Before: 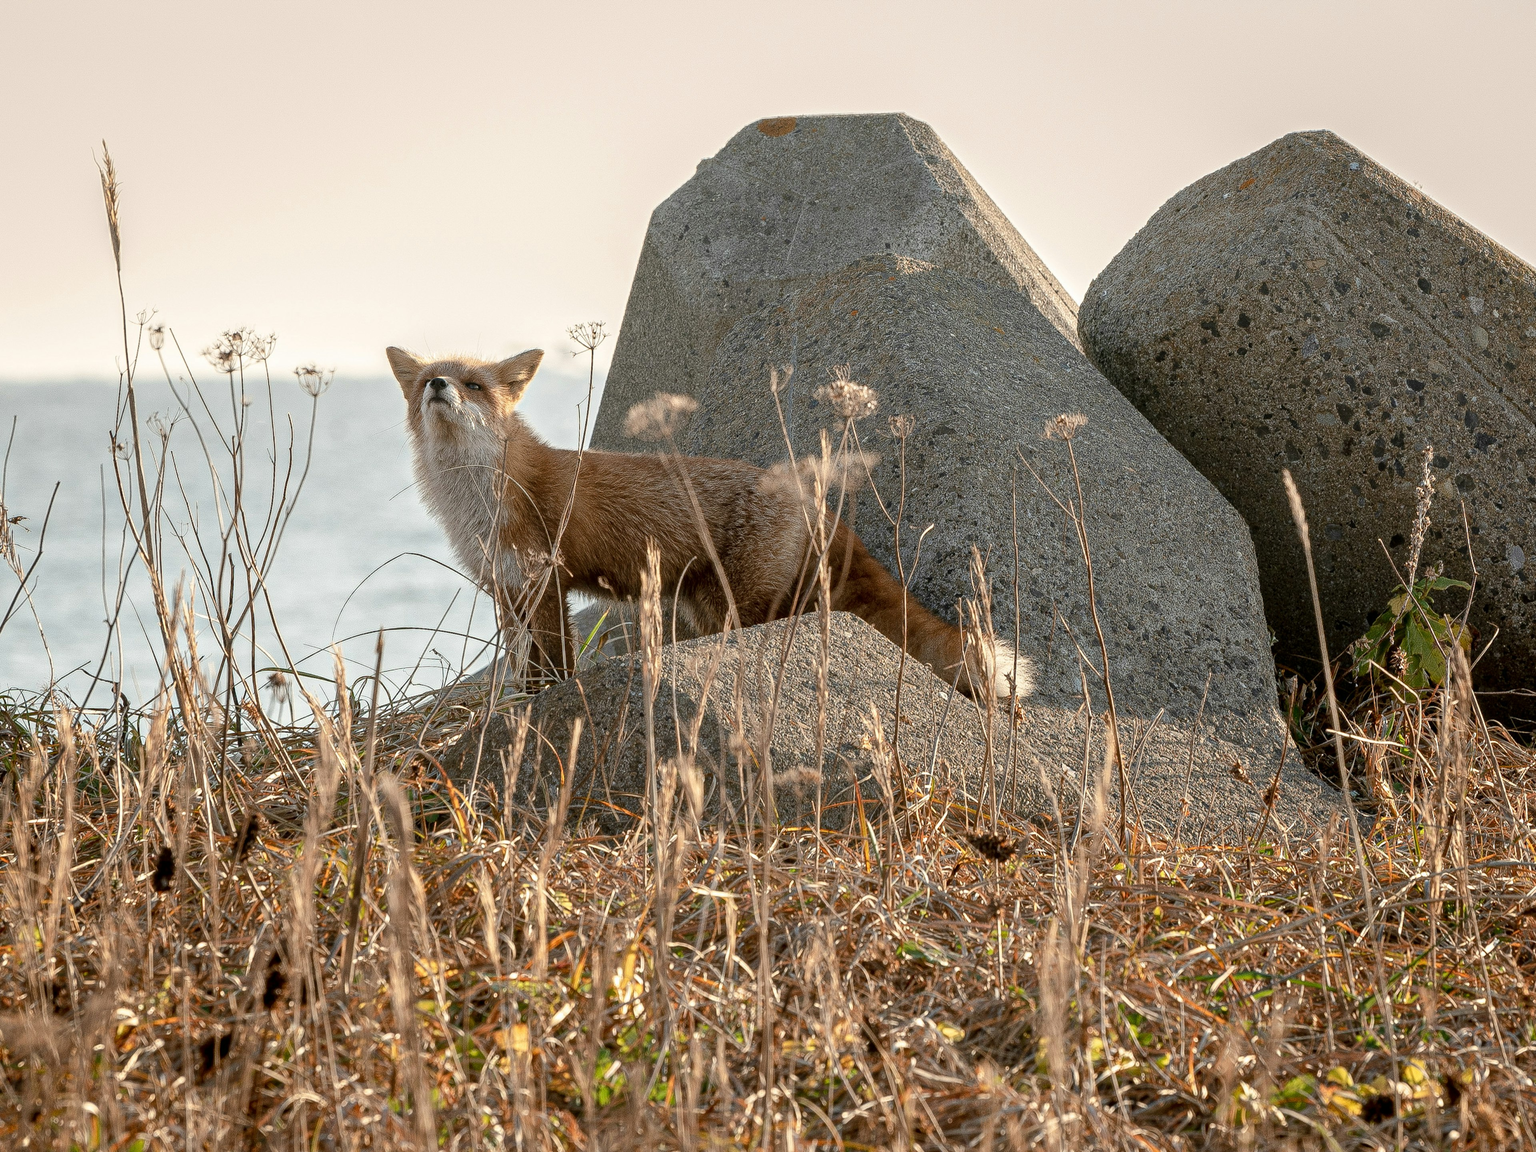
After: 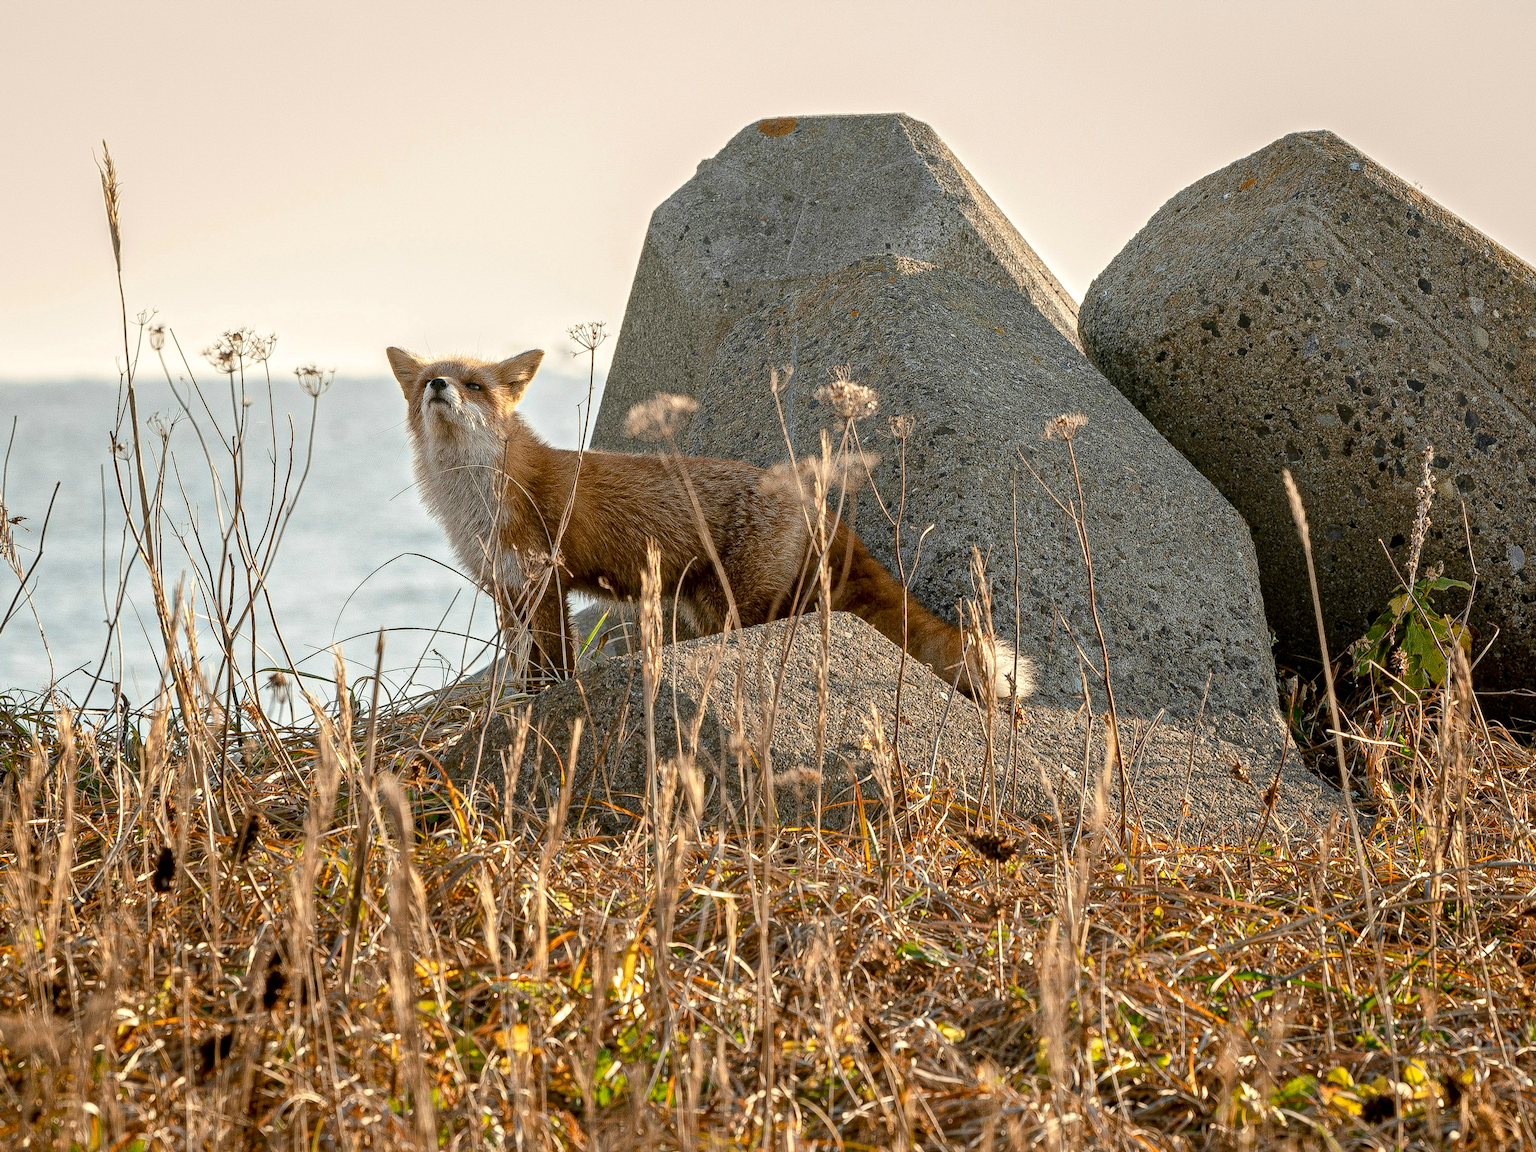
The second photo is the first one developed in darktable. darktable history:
local contrast: mode bilateral grid, contrast 31, coarseness 25, midtone range 0.2
color balance rgb: linear chroma grading › shadows 9.38%, linear chroma grading › highlights 9.883%, linear chroma grading › global chroma 15.463%, linear chroma grading › mid-tones 14.801%, perceptual saturation grading › global saturation 0.231%
